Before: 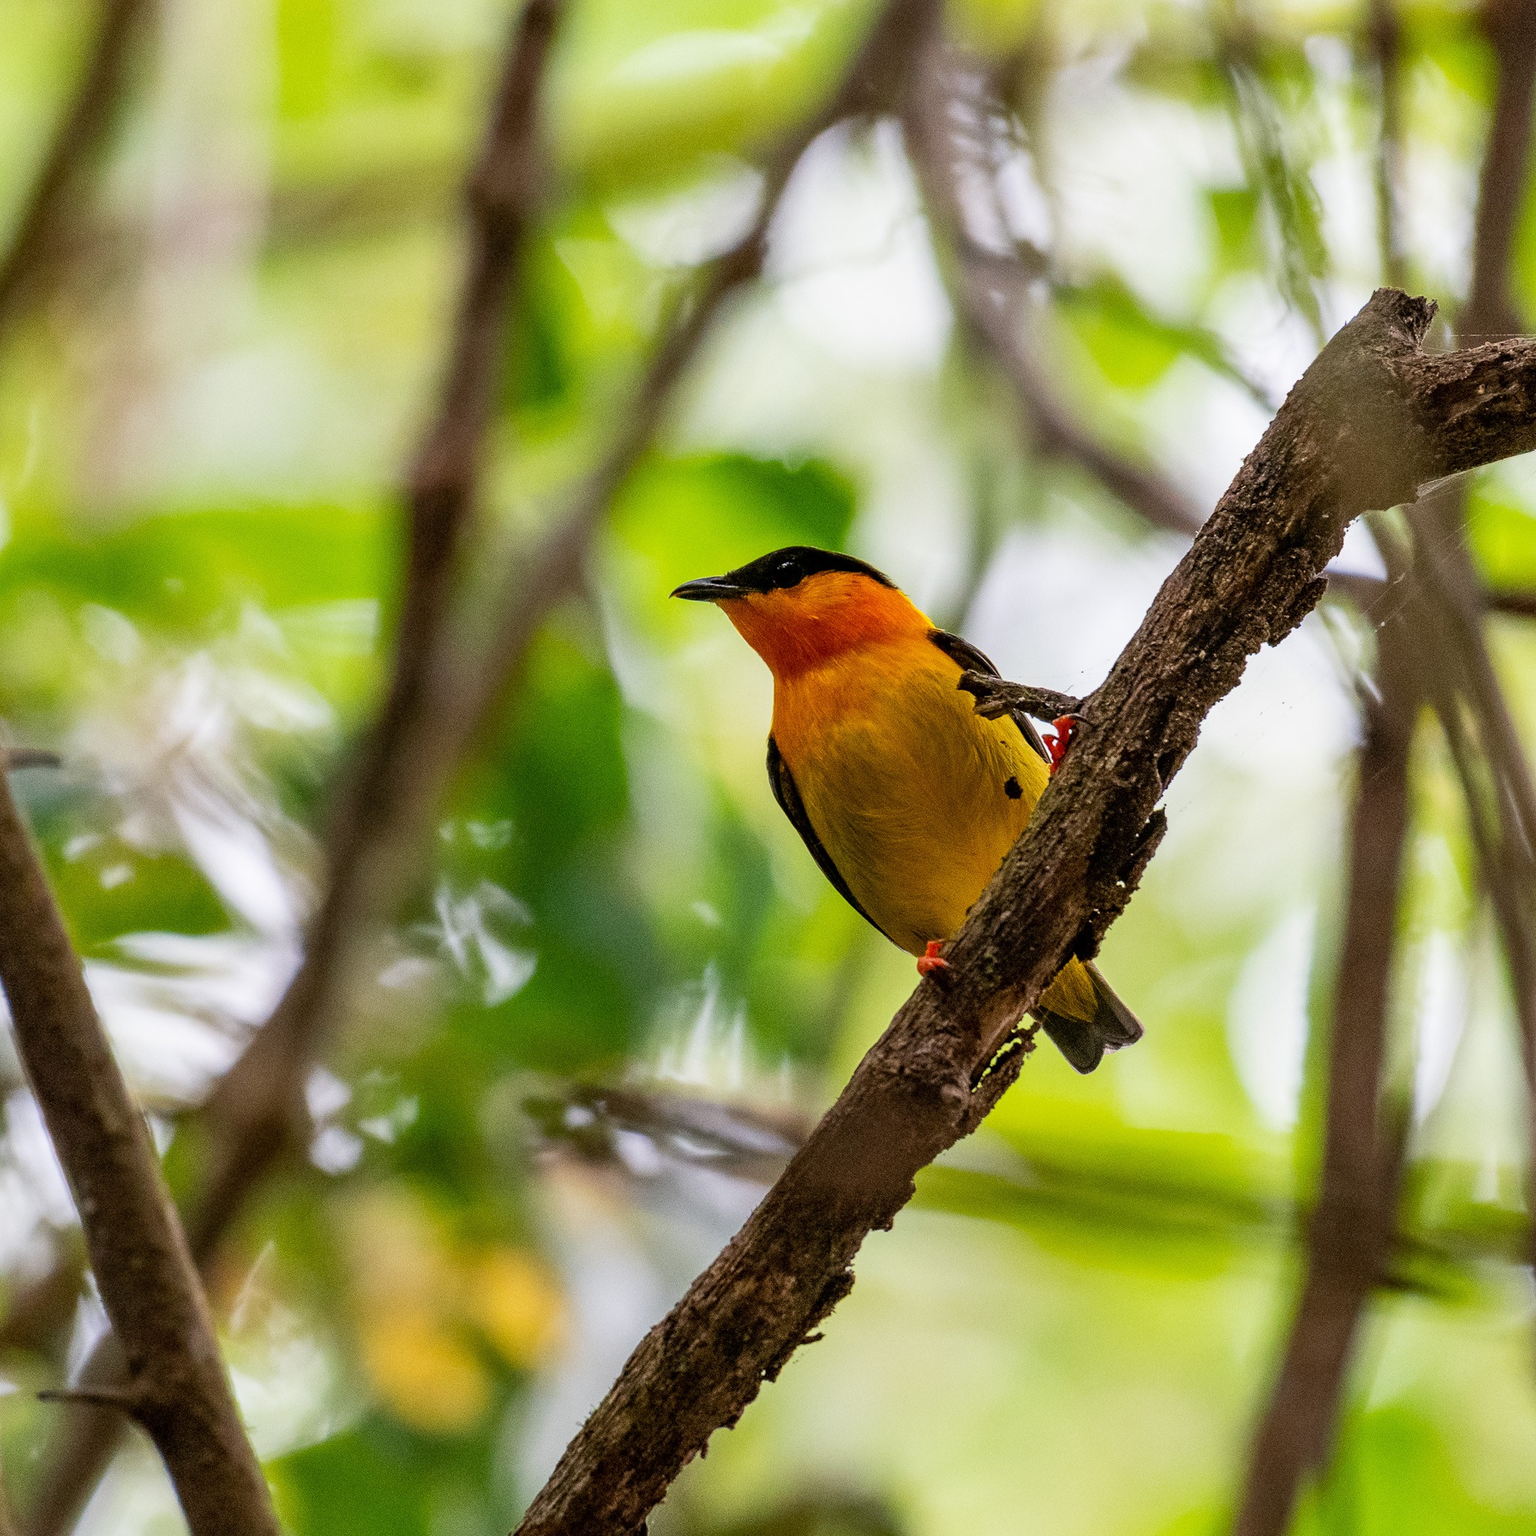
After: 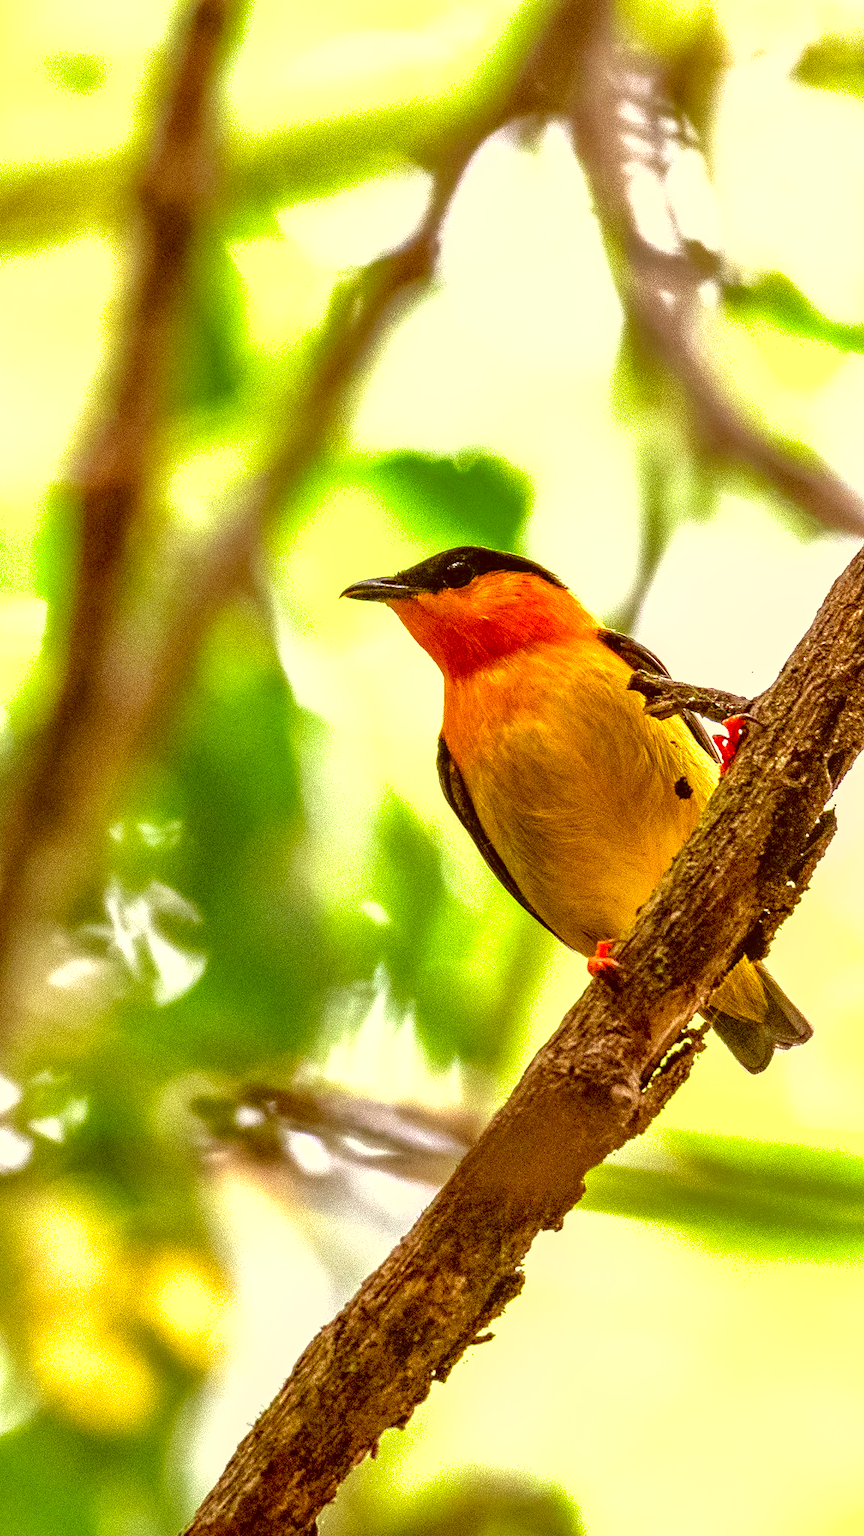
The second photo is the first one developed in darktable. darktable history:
local contrast: on, module defaults
color balance: mode lift, gamma, gain (sRGB)
crop: left 21.496%, right 22.254%
exposure: black level correction 0, exposure 1.2 EV, compensate exposure bias true, compensate highlight preservation false
shadows and highlights: on, module defaults
color balance rgb: perceptual saturation grading › global saturation 20%, perceptual saturation grading › highlights -25%, perceptual saturation grading › shadows 25%
color correction: highlights a* 1.12, highlights b* 24.26, shadows a* 15.58, shadows b* 24.26
white balance: red 0.974, blue 1.044
